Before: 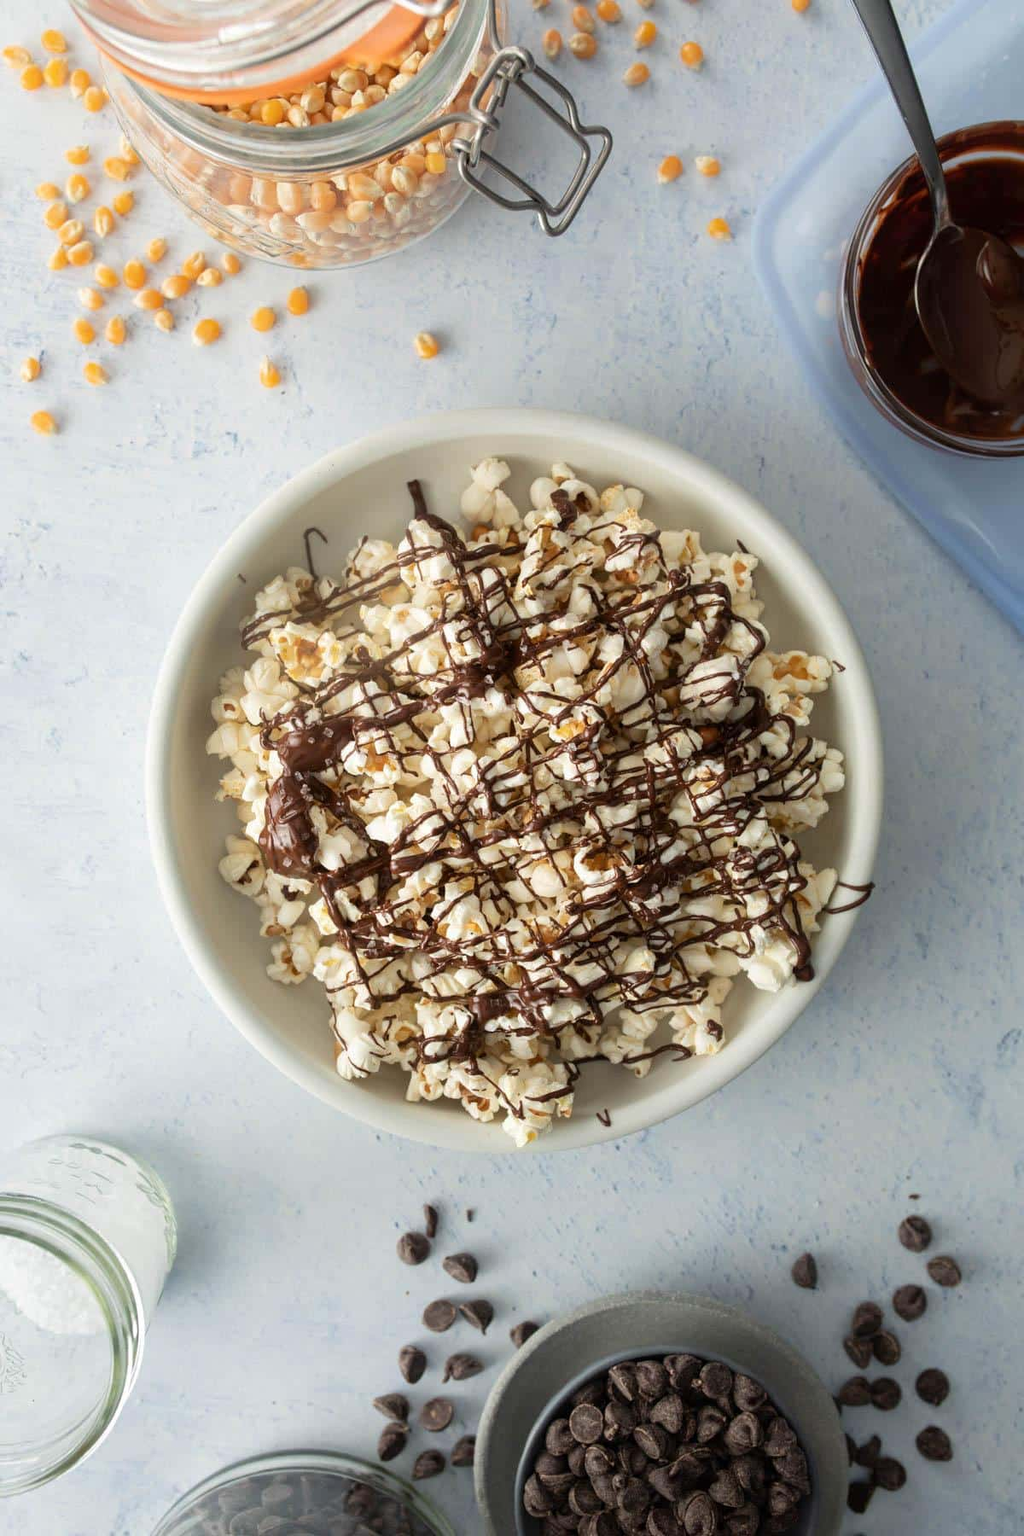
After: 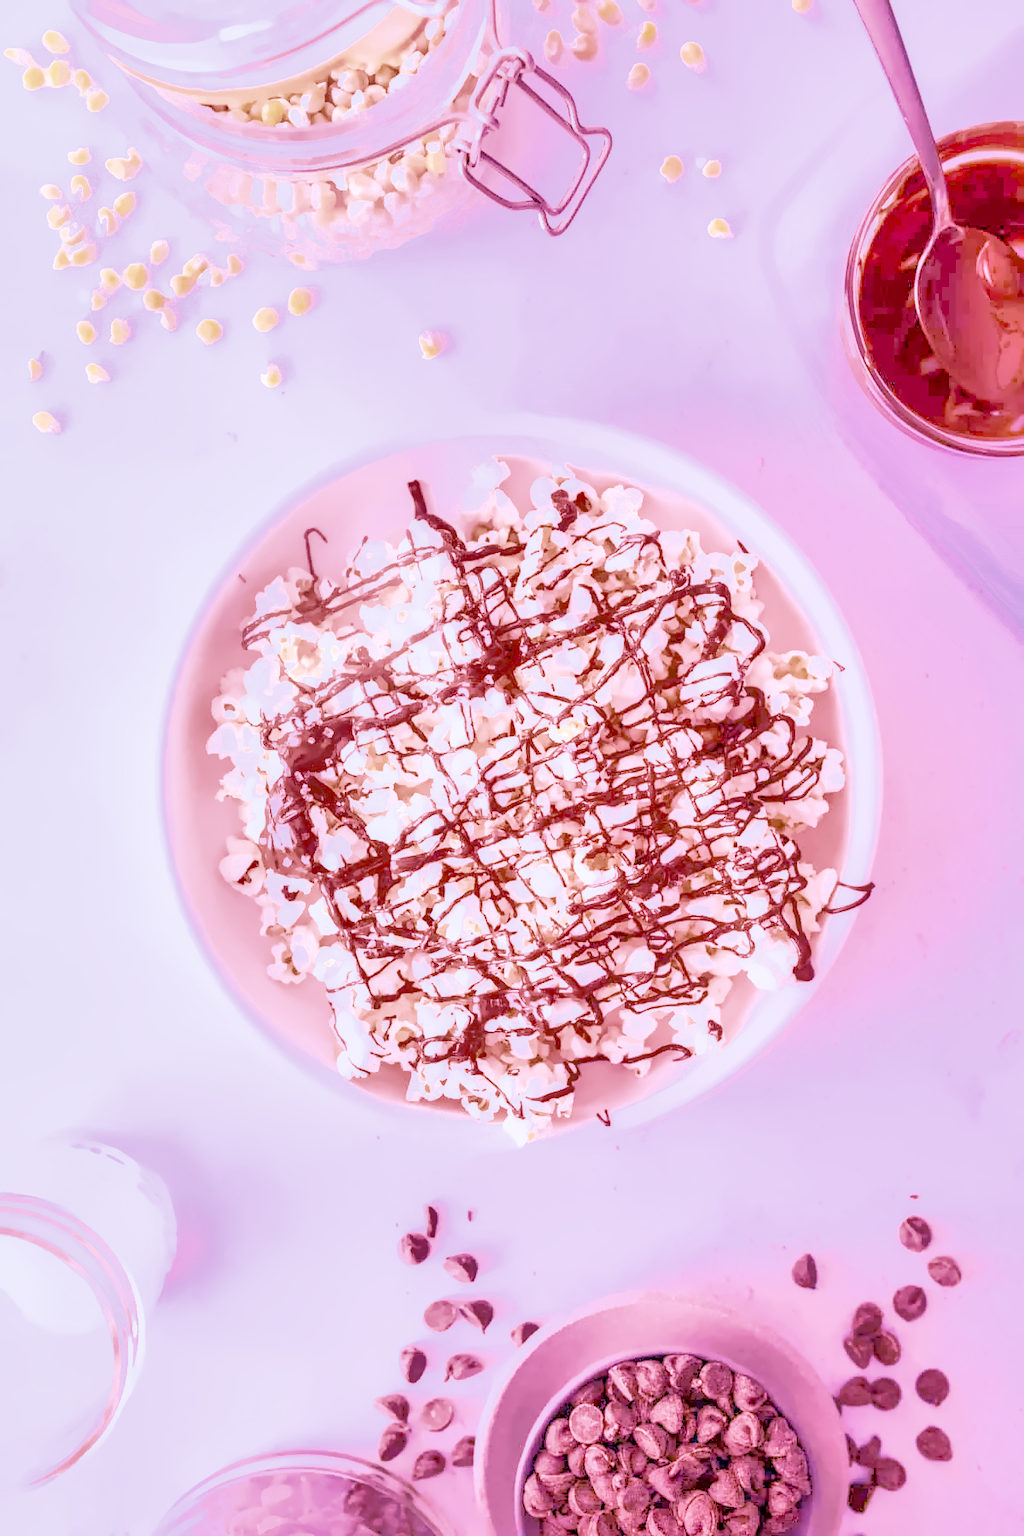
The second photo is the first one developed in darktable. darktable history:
local contrast: highlights 60%, shadows 60%, detail 160%
color calibration: illuminant as shot in camera, x 0.358, y 0.373, temperature 4628.91 K
color balance rgb: perceptual saturation grading › global saturation 35%, perceptual saturation grading › highlights -30%, perceptual saturation grading › shadows 35%, perceptual brilliance grading › global brilliance 3%, perceptual brilliance grading › highlights -3%, perceptual brilliance grading › shadows 3%
denoise (profiled): preserve shadows 1.52, scattering 0.002, a [-1, 0, 0], compensate highlight preservation false
haze removal: compatibility mode true, adaptive false
highlight reconstruction: on, module defaults
hot pixels: on, module defaults
lens correction: scale 1, crop 1, focal 16, aperture 5.6, distance 1000, camera "Canon EOS RP", lens "Canon RF 16mm F2.8 STM"
shadows and highlights: shadows 40, highlights -60
white balance: red 2.229, blue 1.46
velvia: strength 45%
filmic rgb: black relative exposure -7.65 EV, white relative exposure 4.56 EV, hardness 3.61
tone equalizer "contrast tone curve: medium": -8 EV -0.75 EV, -7 EV -0.7 EV, -6 EV -0.6 EV, -5 EV -0.4 EV, -3 EV 0.4 EV, -2 EV 0.6 EV, -1 EV 0.7 EV, +0 EV 0.75 EV, edges refinement/feathering 500, mask exposure compensation -1.57 EV, preserve details no
exposure "Canon RP Default?": black level correction 0, exposure 1.1 EV, compensate exposure bias true, compensate highlight preservation false
